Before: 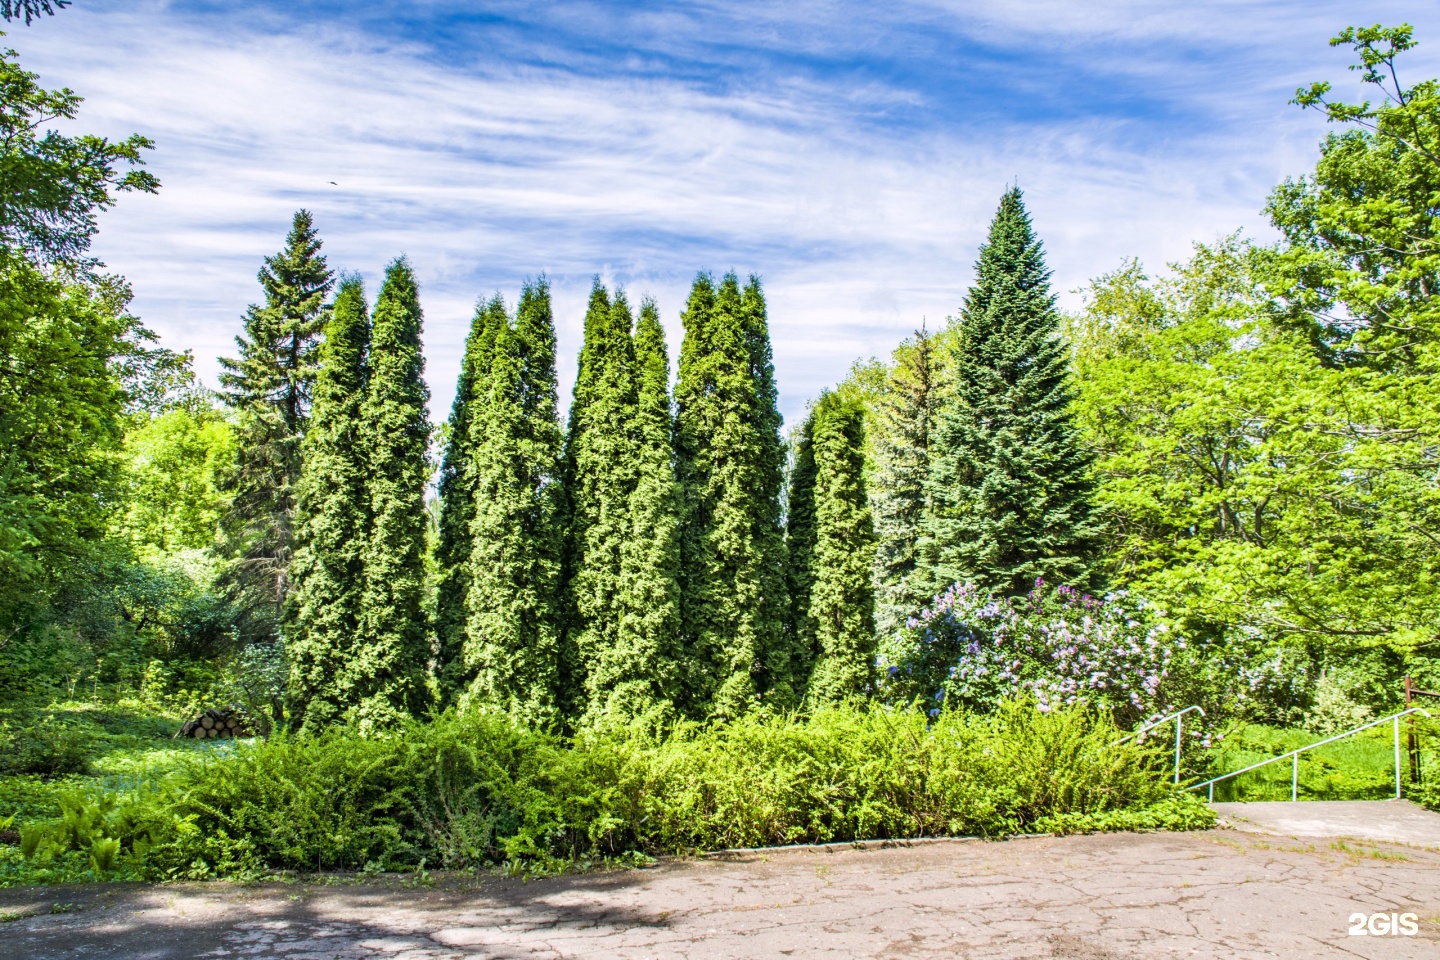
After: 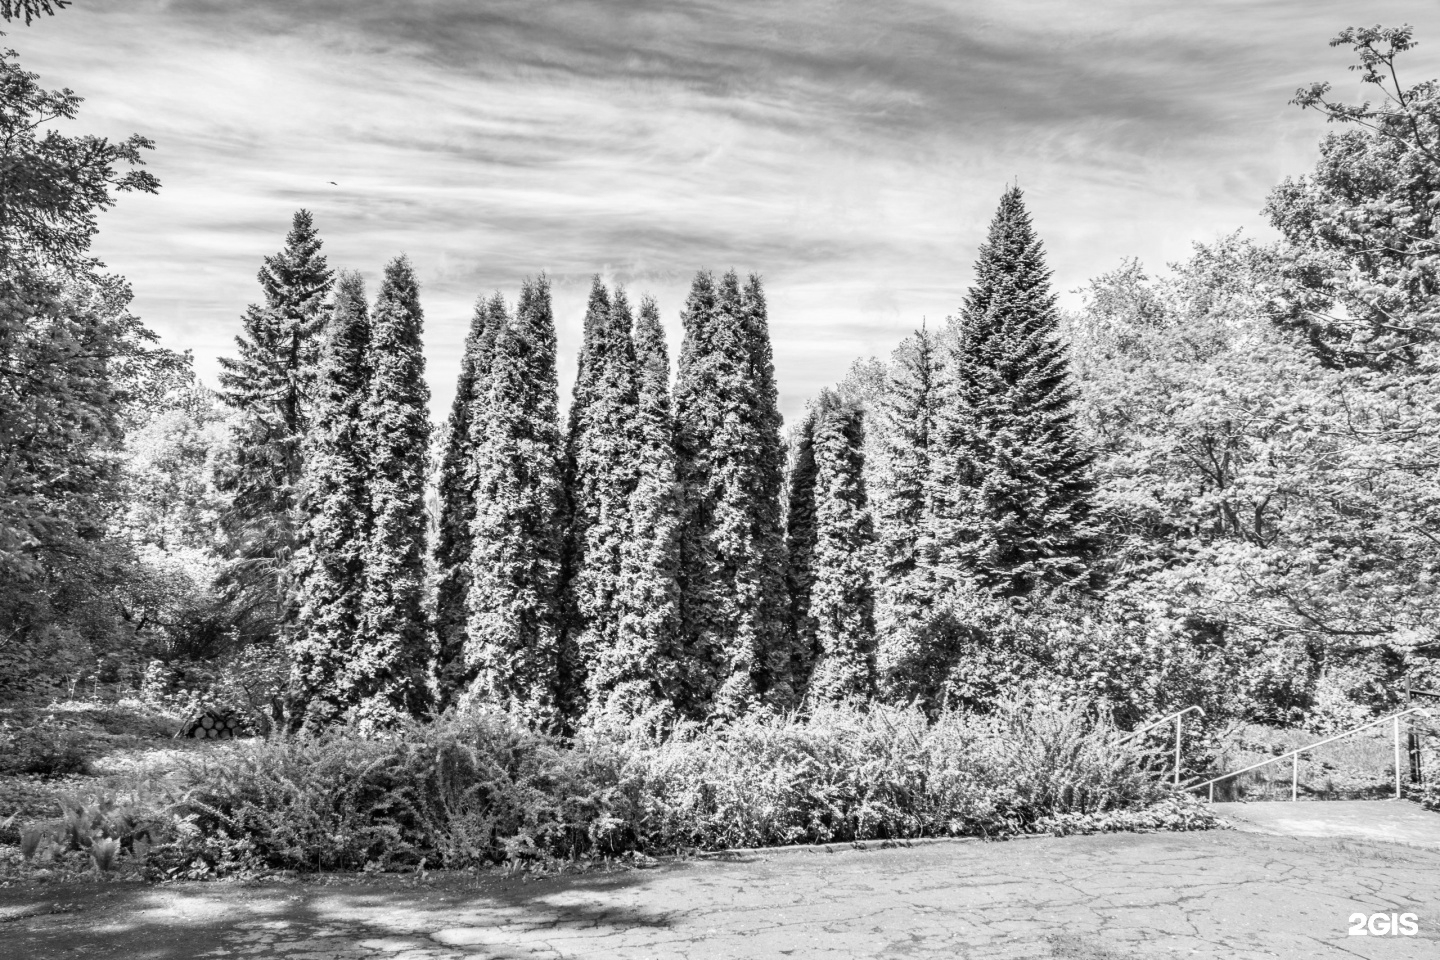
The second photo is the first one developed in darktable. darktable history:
levels: mode automatic
contrast brightness saturation: saturation -1
